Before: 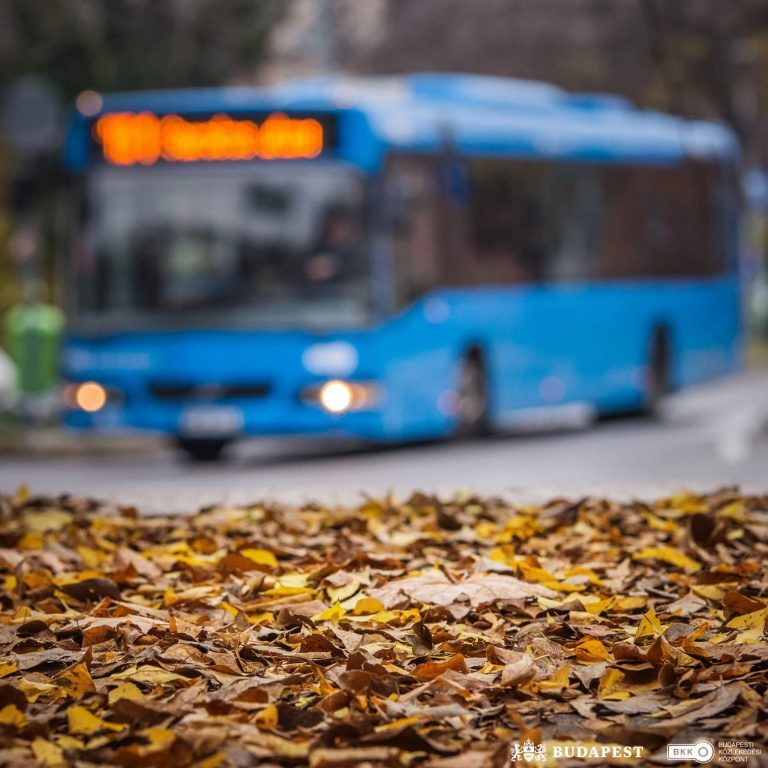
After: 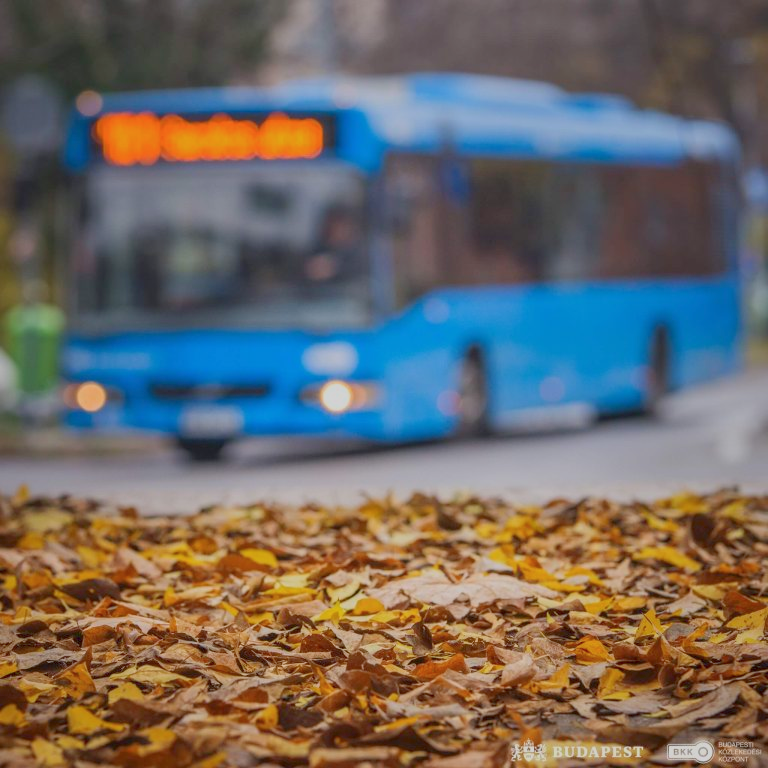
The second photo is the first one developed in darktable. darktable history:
exposure: exposure 0.197 EV, compensate highlight preservation false
color balance rgb: contrast -30%
